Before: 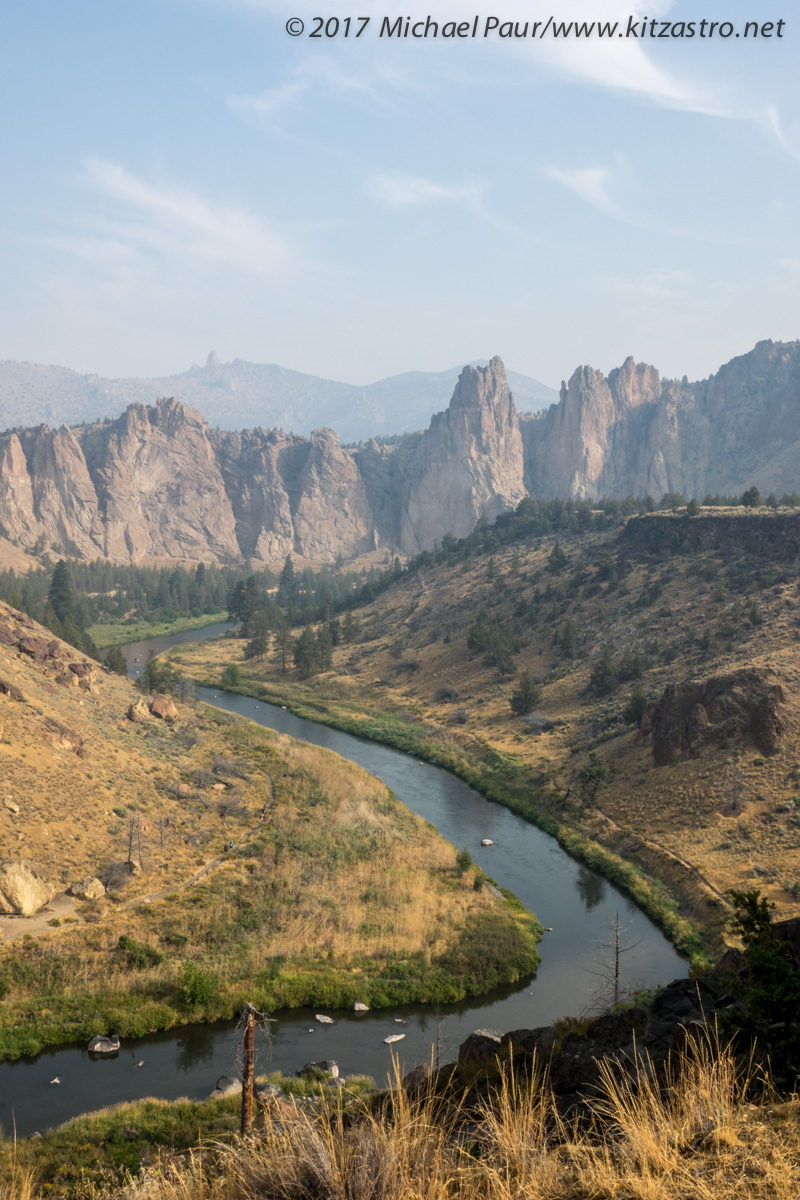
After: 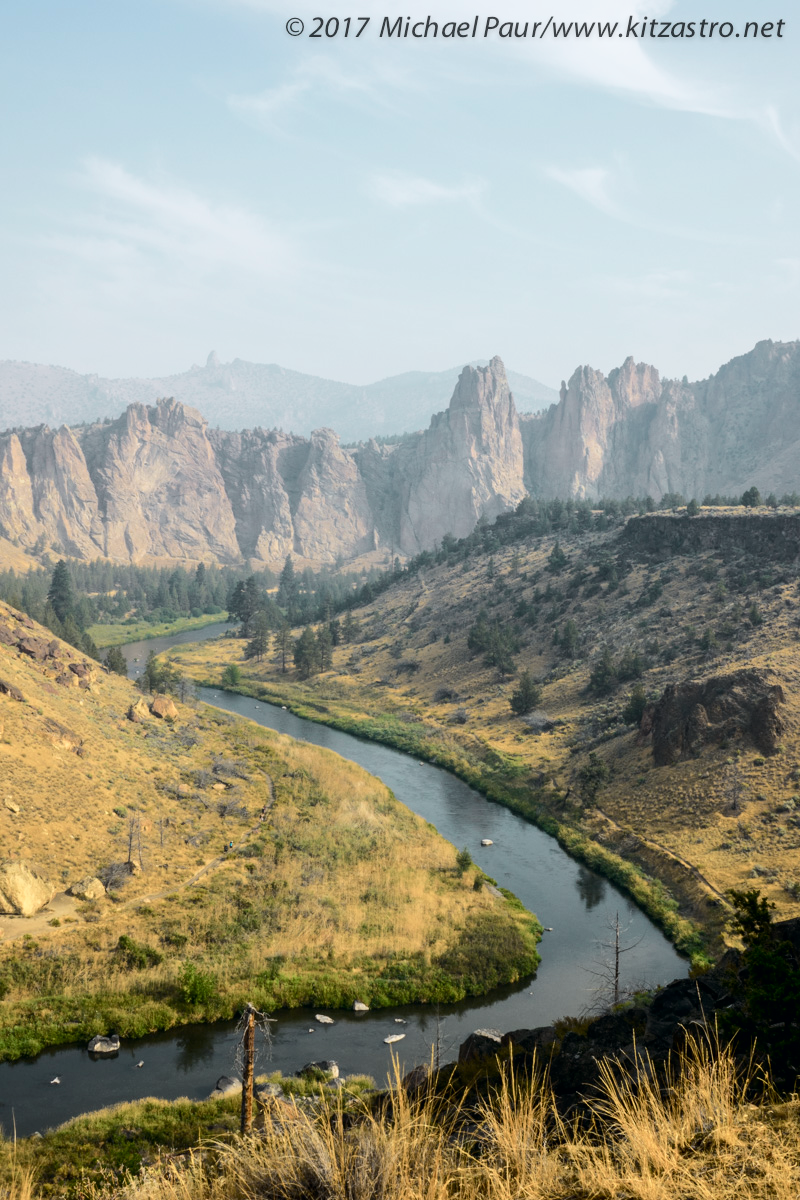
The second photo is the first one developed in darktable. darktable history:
tone curve: curves: ch0 [(0, 0) (0.035, 0.017) (0.131, 0.108) (0.279, 0.279) (0.476, 0.554) (0.617, 0.693) (0.704, 0.77) (0.801, 0.854) (0.895, 0.927) (1, 0.976)]; ch1 [(0, 0) (0.318, 0.278) (0.444, 0.427) (0.493, 0.488) (0.508, 0.502) (0.534, 0.526) (0.562, 0.555) (0.645, 0.648) (0.746, 0.764) (1, 1)]; ch2 [(0, 0) (0.316, 0.292) (0.381, 0.37) (0.423, 0.448) (0.476, 0.482) (0.502, 0.495) (0.522, 0.518) (0.533, 0.532) (0.593, 0.622) (0.634, 0.663) (0.7, 0.7) (0.861, 0.808) (1, 0.951)], color space Lab, independent channels, preserve colors none
